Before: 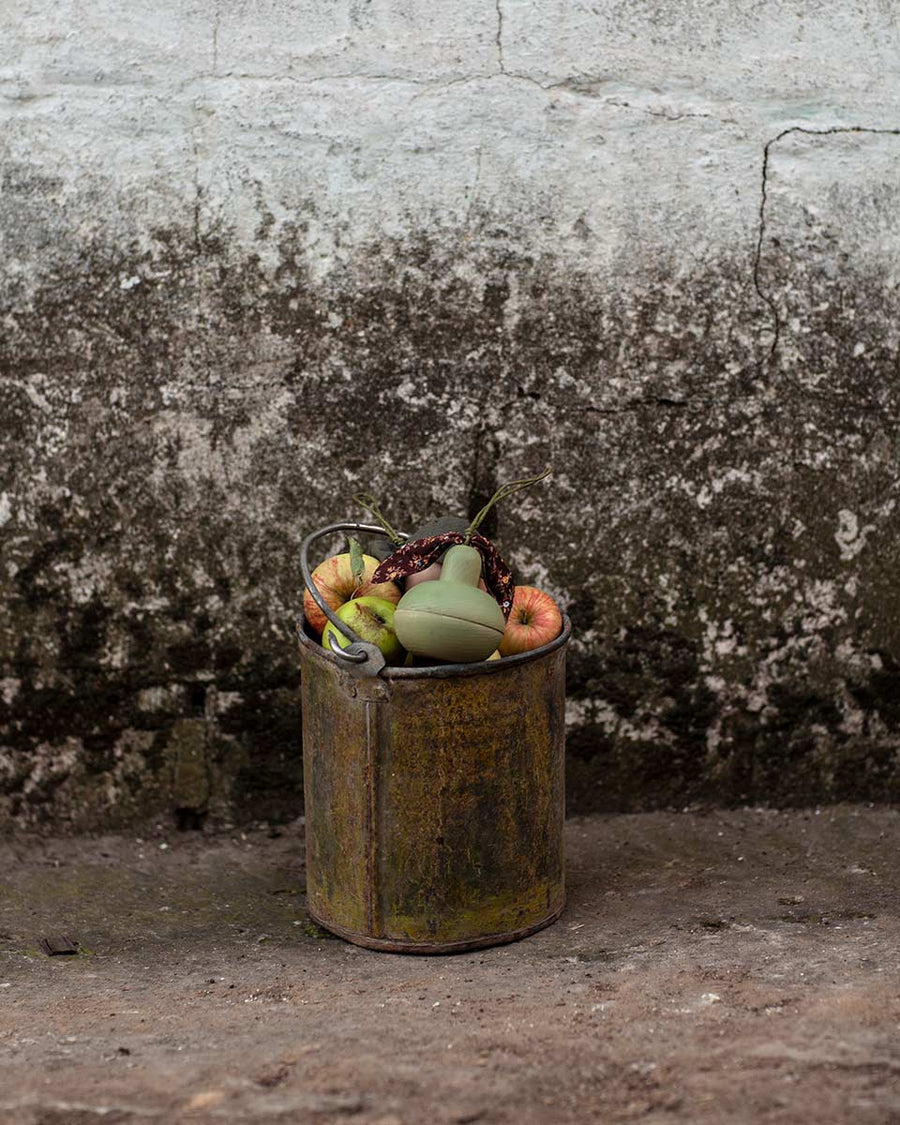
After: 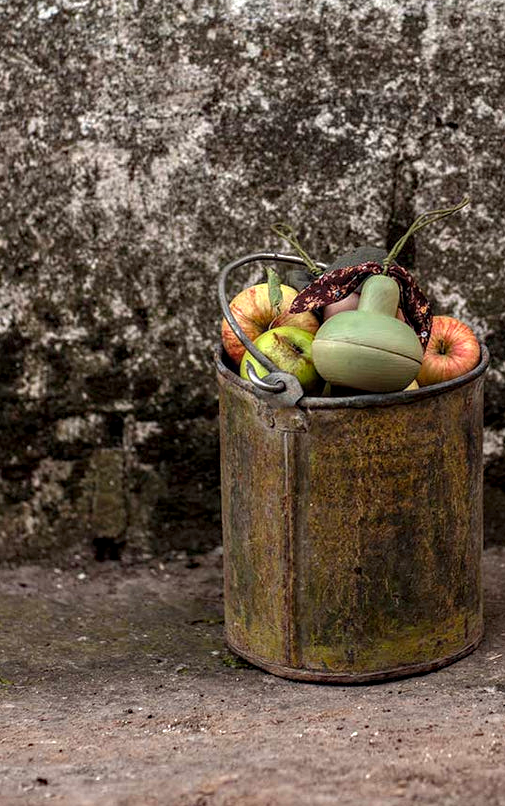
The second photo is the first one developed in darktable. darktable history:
crop: left 9.127%, top 24.02%, right 34.72%, bottom 4.32%
exposure: black level correction 0, exposure 0.499 EV, compensate exposure bias true, compensate highlight preservation false
haze removal: compatibility mode true
local contrast: on, module defaults
